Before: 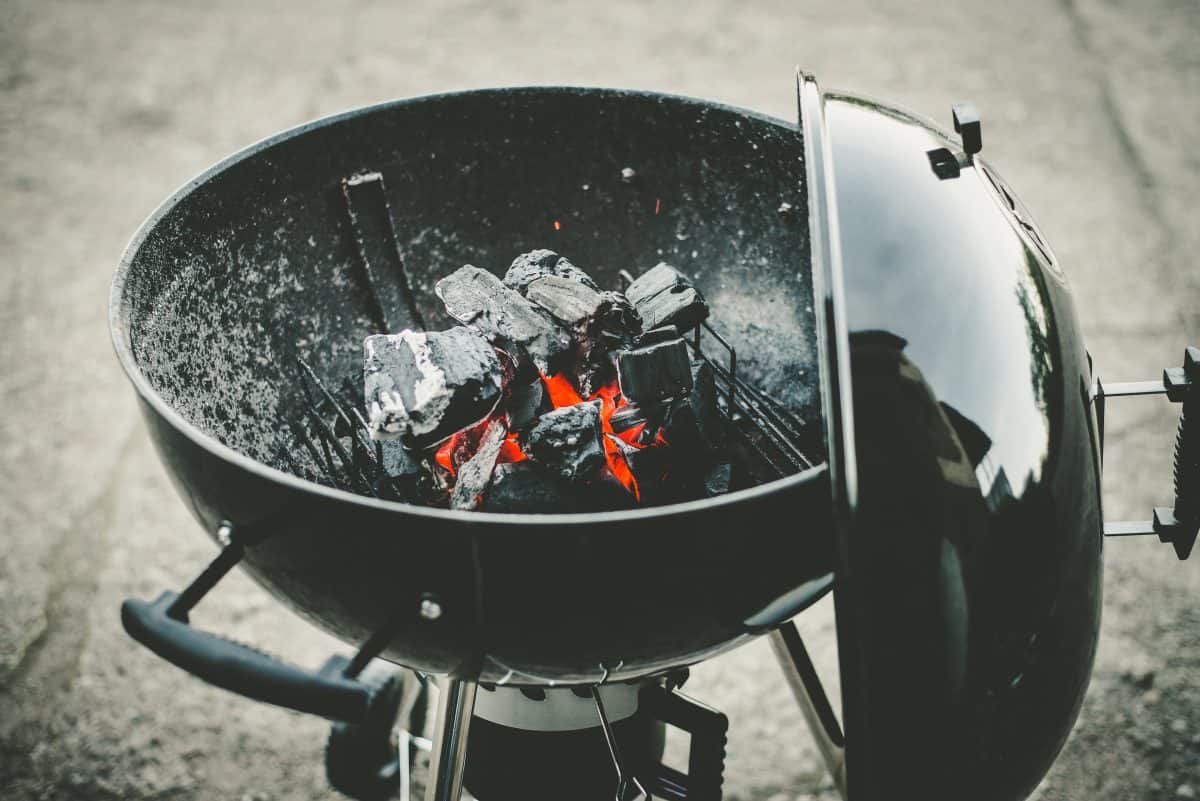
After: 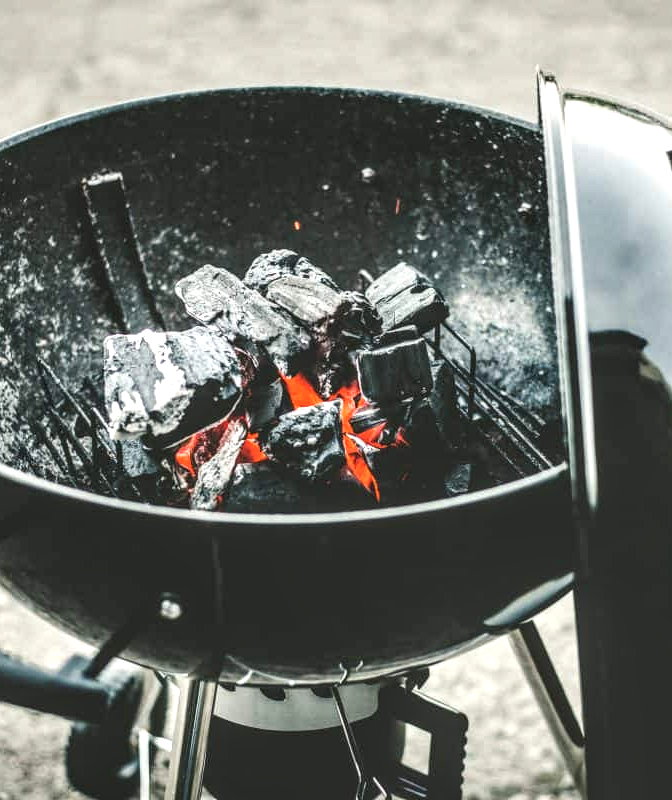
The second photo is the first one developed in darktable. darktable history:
exposure: exposure 0.29 EV, compensate highlight preservation false
crop: left 21.674%, right 22.086%
local contrast: highlights 60%, shadows 60%, detail 160%
